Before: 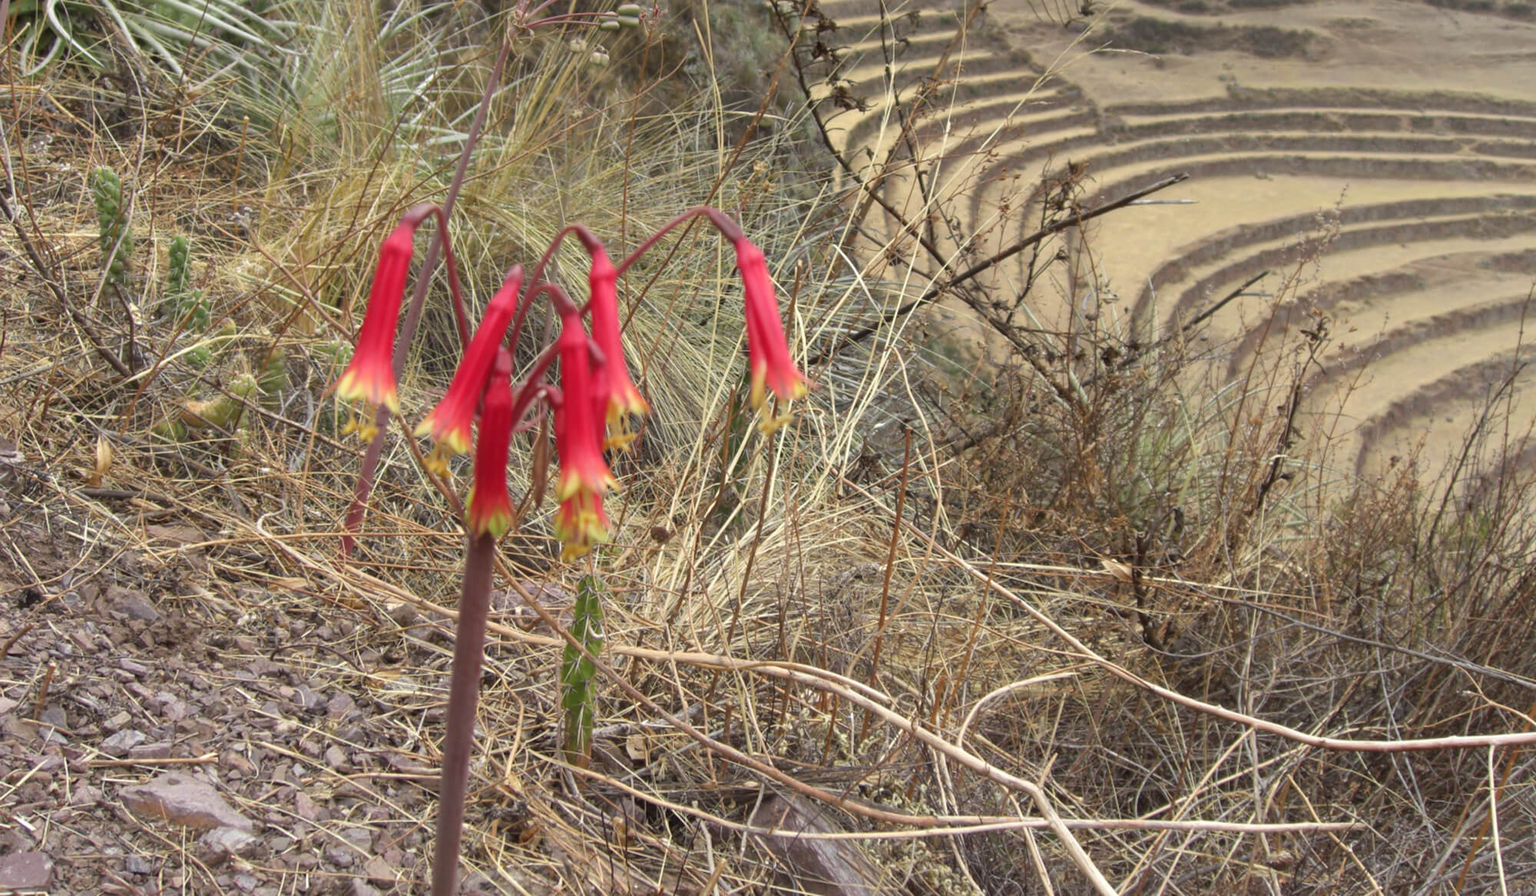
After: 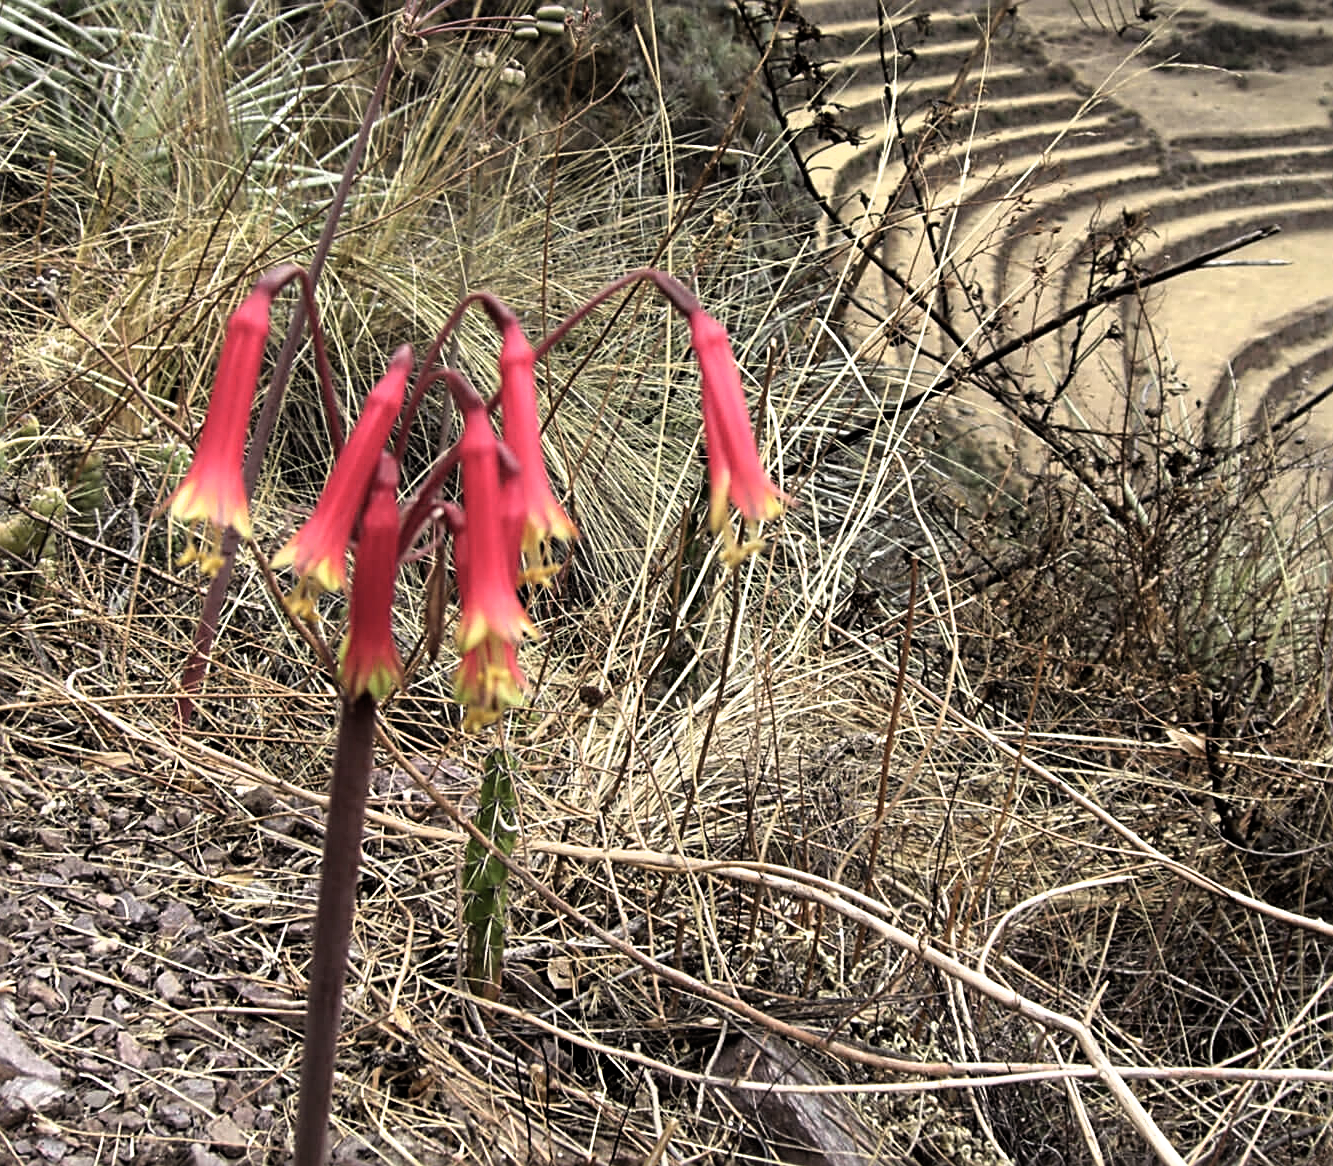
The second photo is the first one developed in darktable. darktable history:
crop and rotate: left 13.409%, right 19.924%
filmic rgb: black relative exposure -8.2 EV, white relative exposure 2.2 EV, threshold 3 EV, hardness 7.11, latitude 85.74%, contrast 1.696, highlights saturation mix -4%, shadows ↔ highlights balance -2.69%, color science v5 (2021), contrast in shadows safe, contrast in highlights safe, enable highlight reconstruction true
sharpen: radius 2.676, amount 0.669
exposure: exposure -0.242 EV, compensate highlight preservation false
